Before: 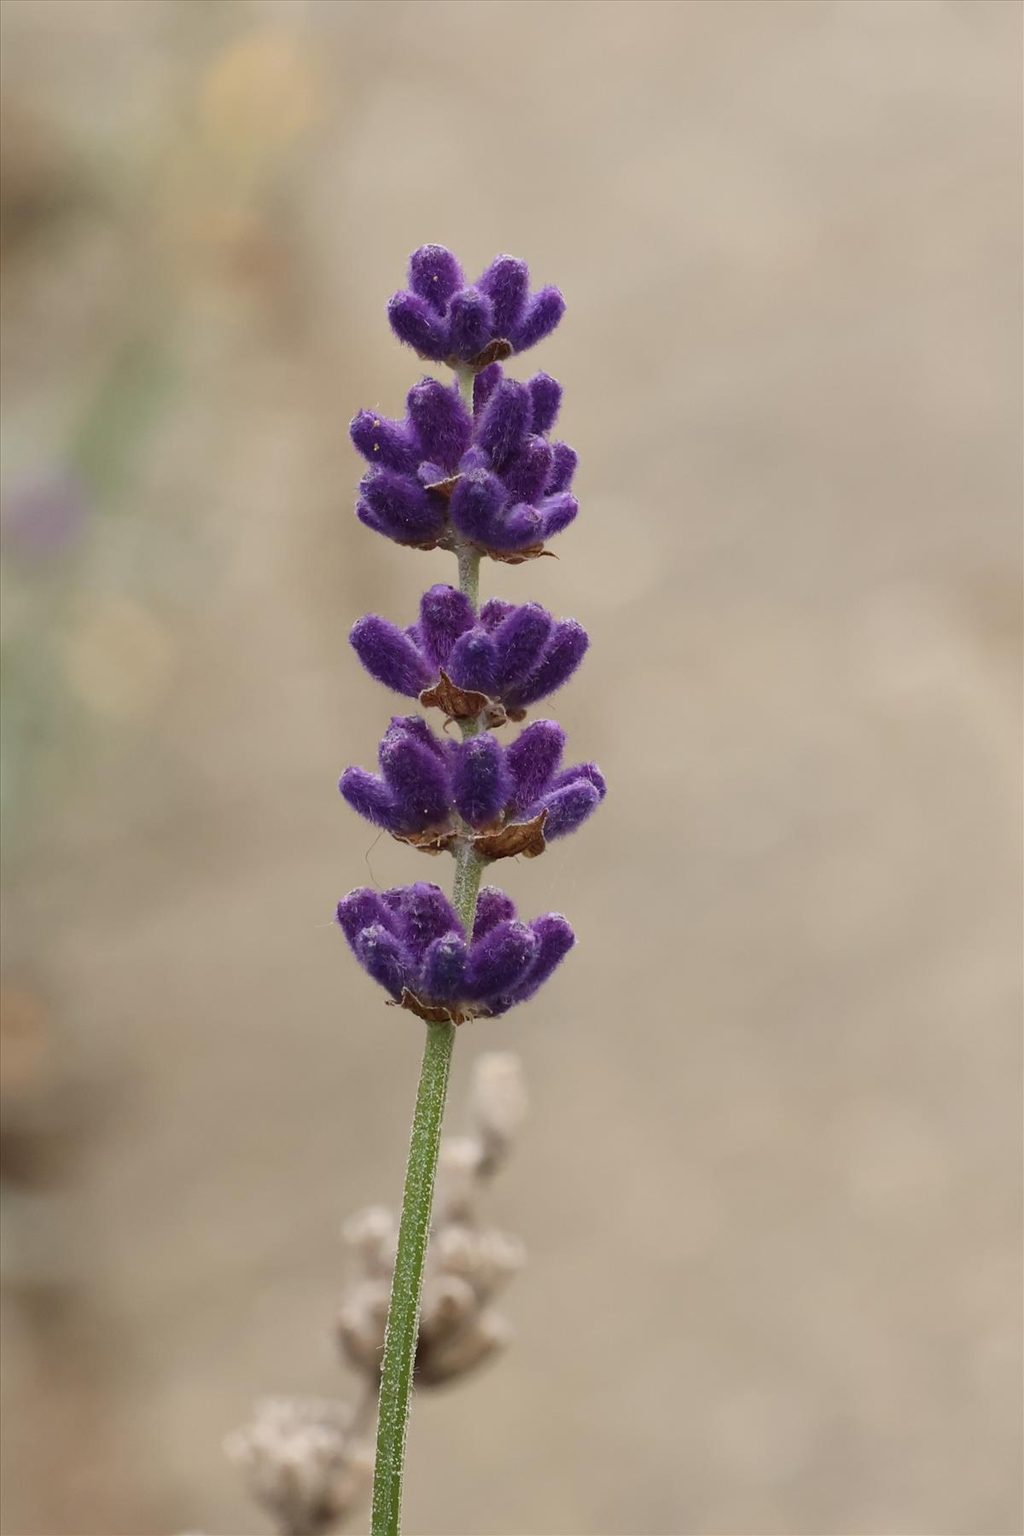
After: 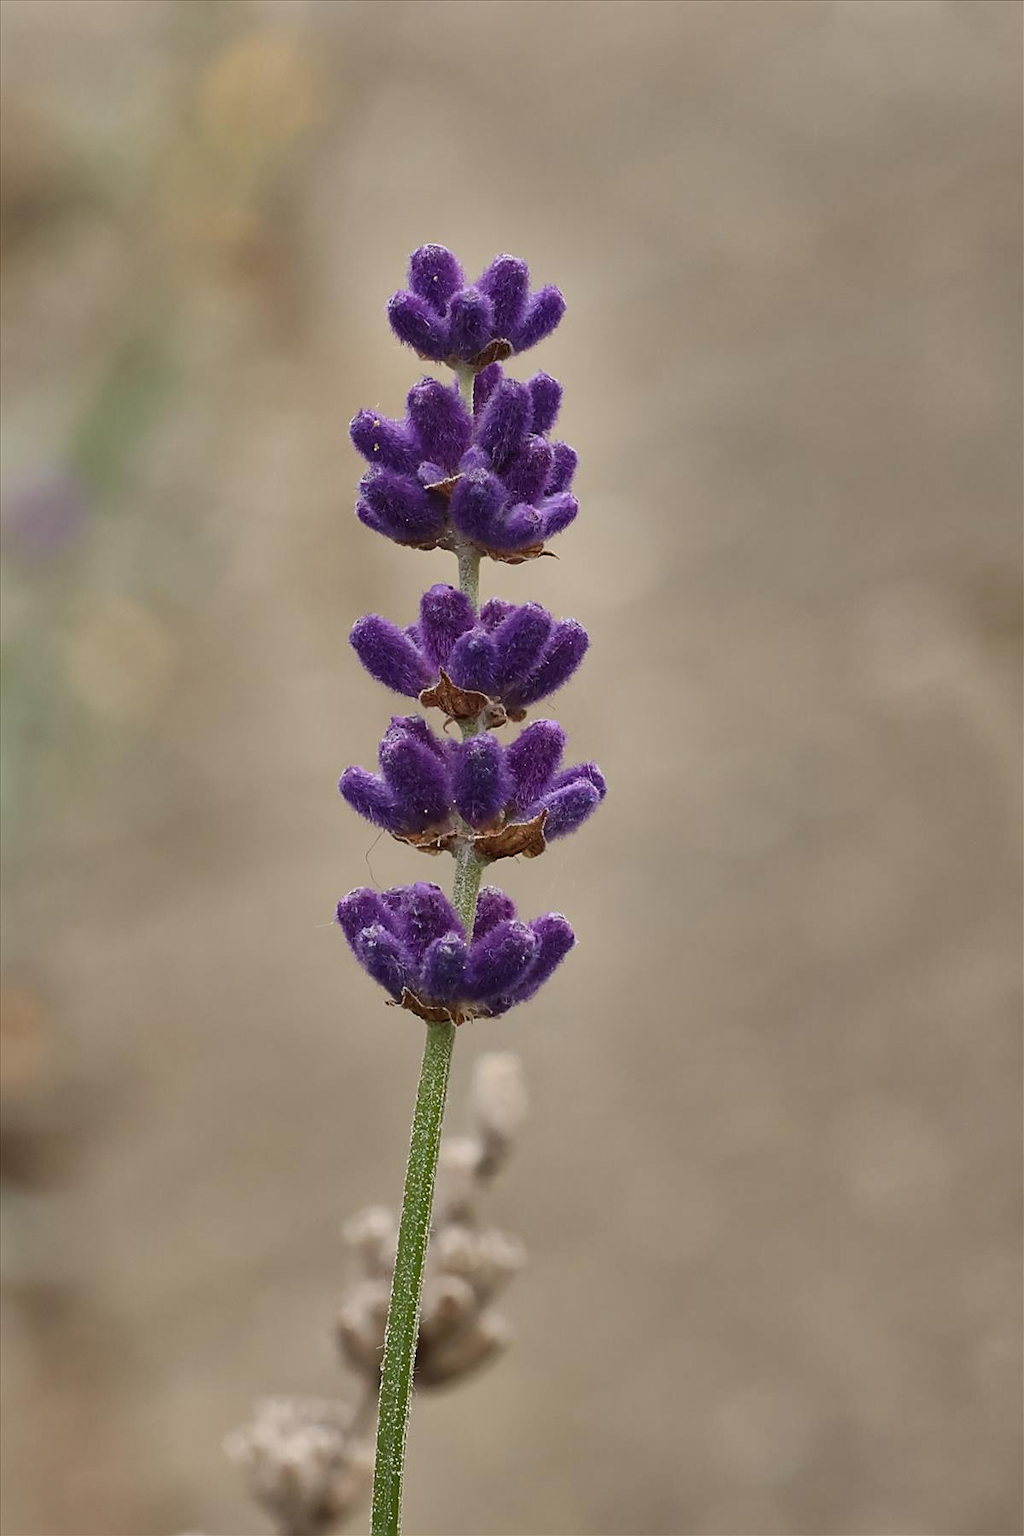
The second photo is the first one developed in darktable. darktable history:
sharpen: on, module defaults
shadows and highlights: shadows 24.5, highlights -78.15, soften with gaussian
